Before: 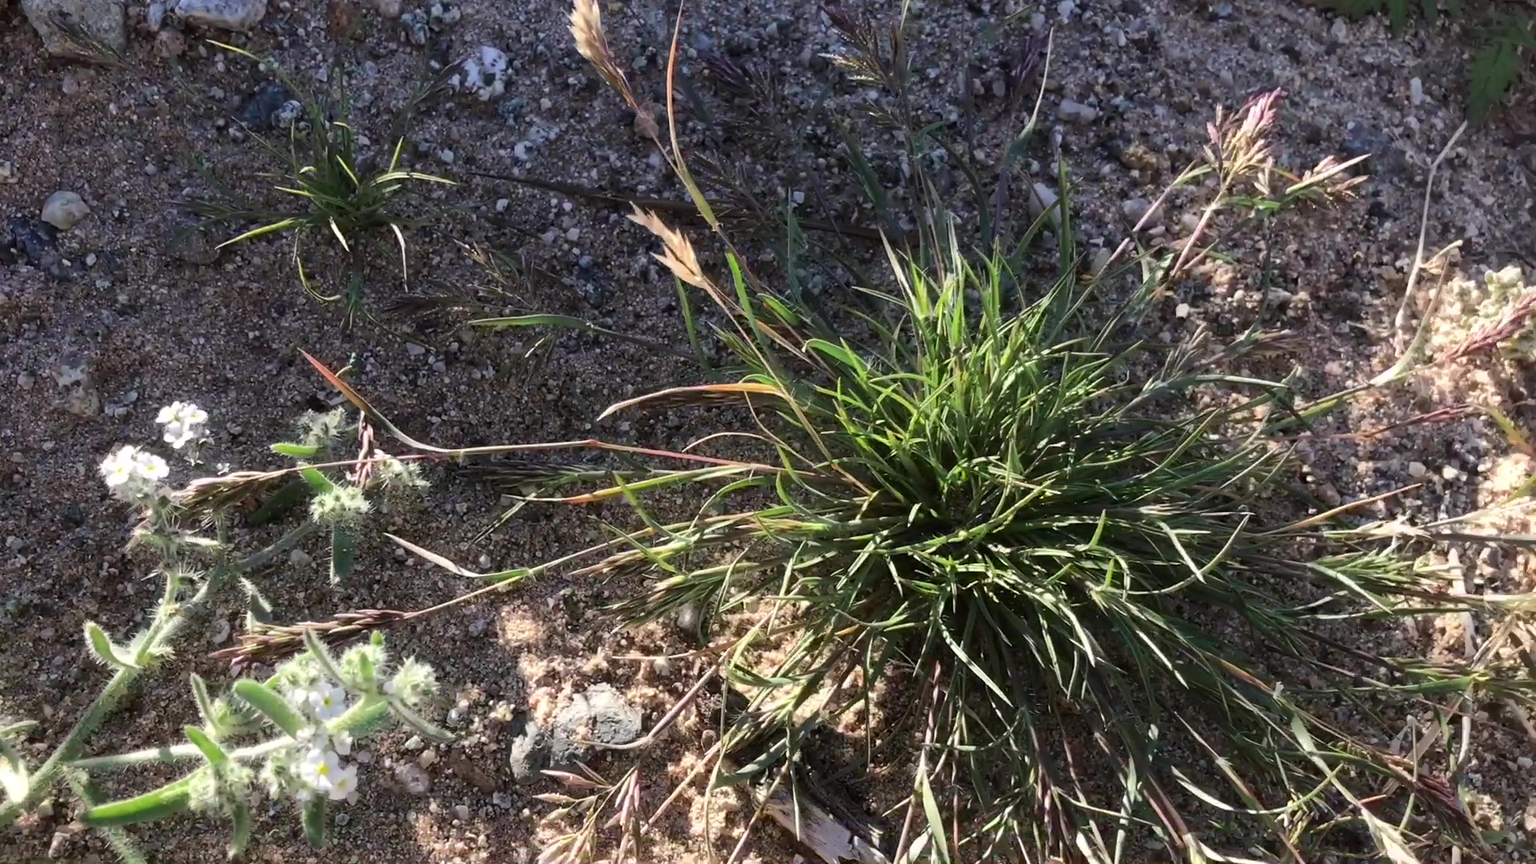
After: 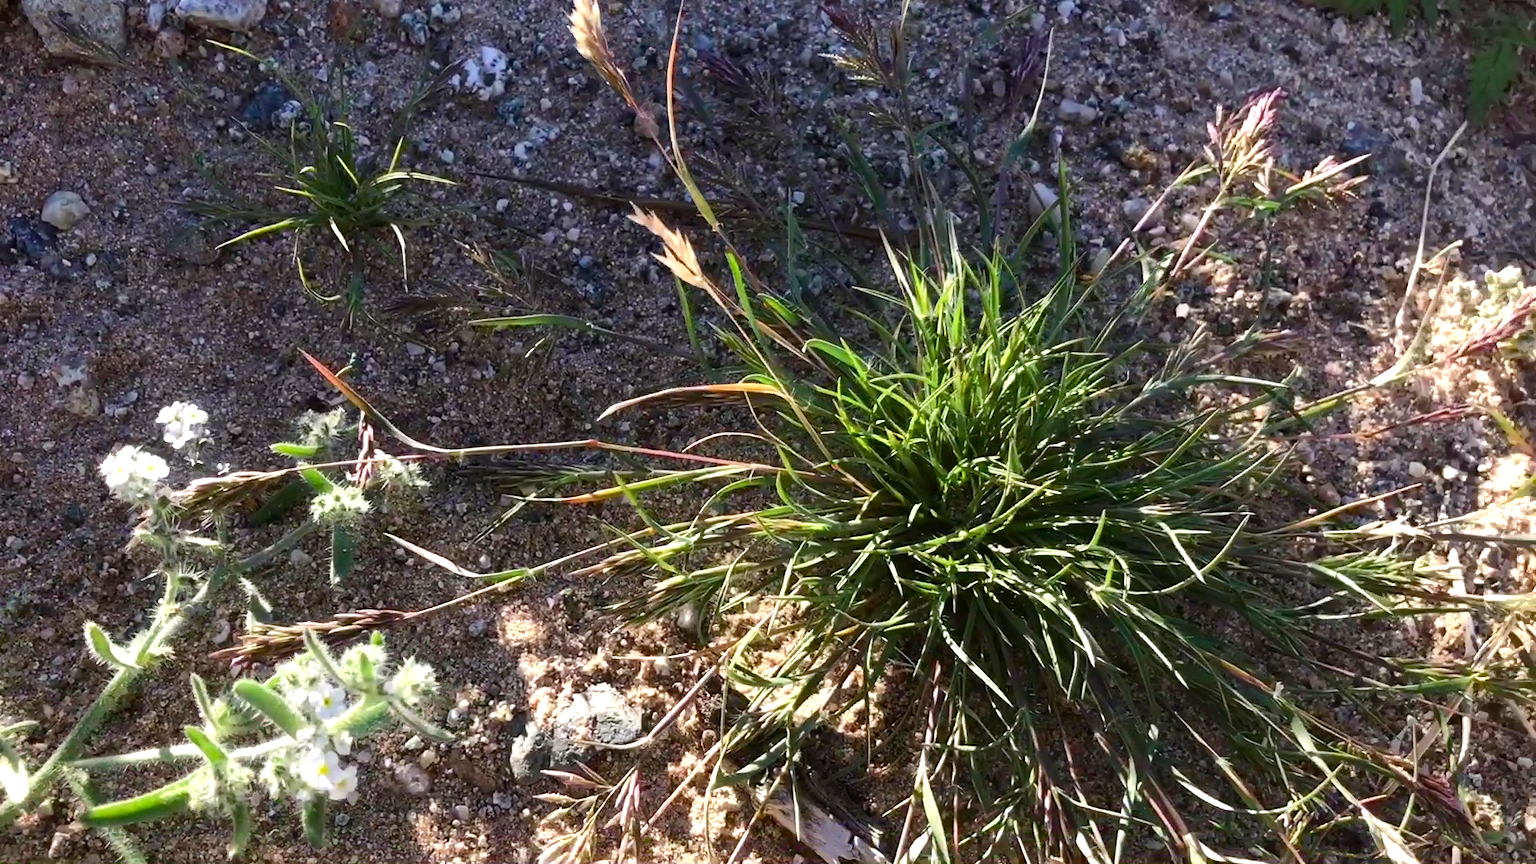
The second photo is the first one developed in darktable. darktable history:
color balance rgb: perceptual saturation grading › global saturation 20%, perceptual saturation grading › highlights -24.715%, perceptual saturation grading › shadows 26.203%, perceptual brilliance grading › highlights 11.238%, global vibrance 20.808%
